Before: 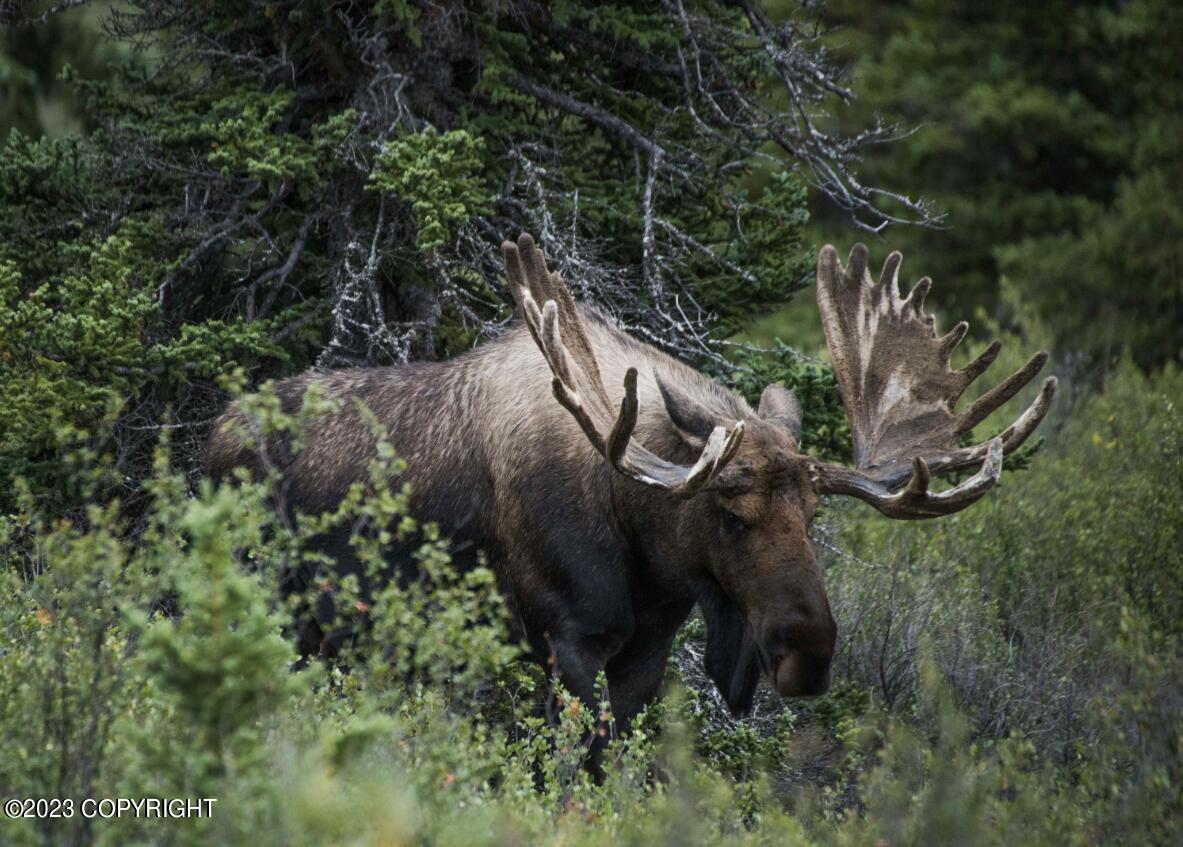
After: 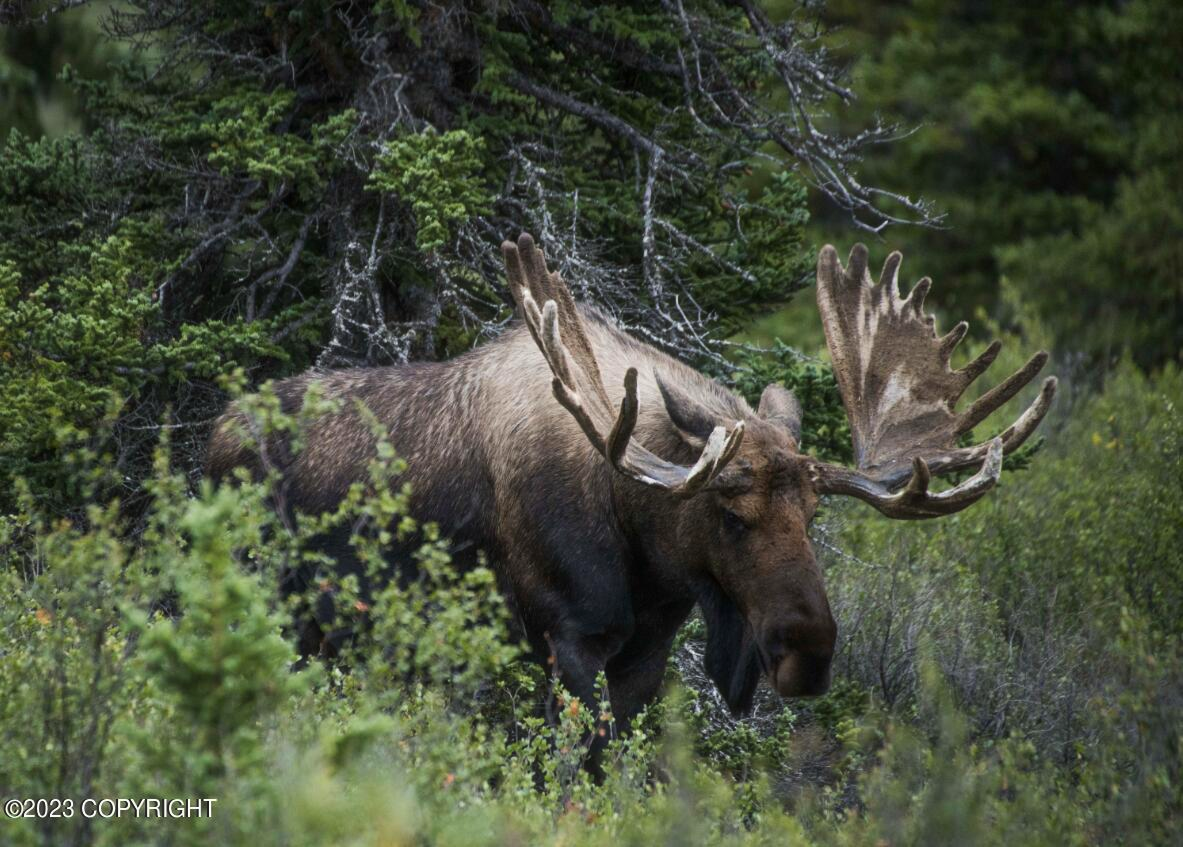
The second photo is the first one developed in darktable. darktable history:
contrast brightness saturation: contrast 0.043, saturation 0.156
haze removal: strength -0.039, compatibility mode true, adaptive false
